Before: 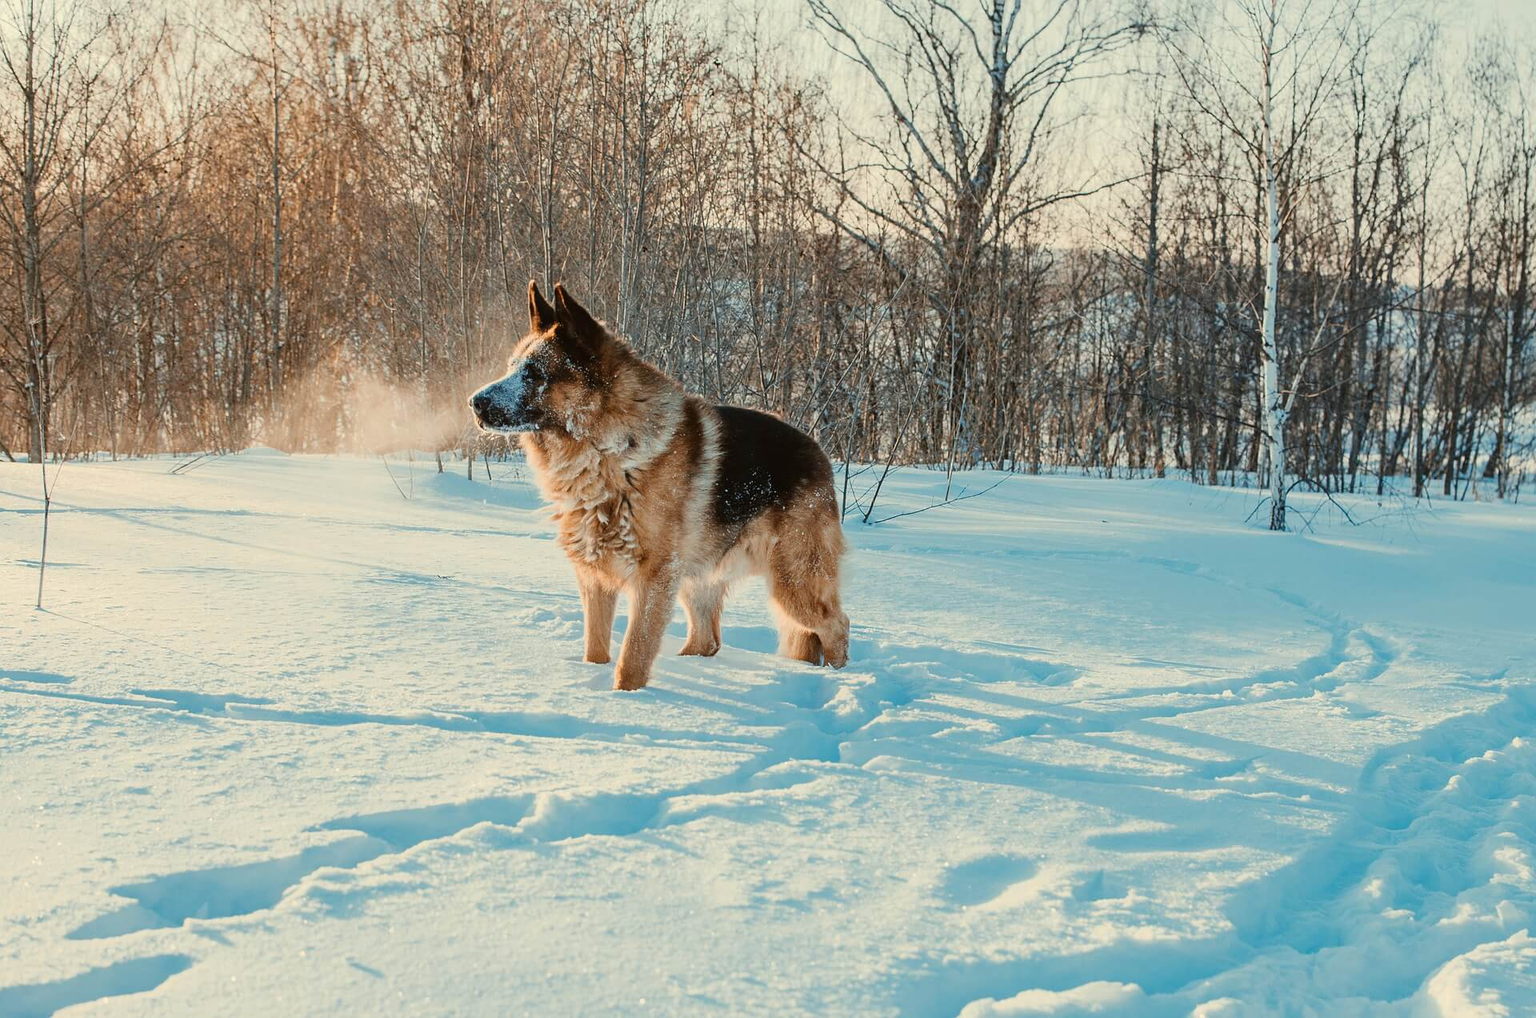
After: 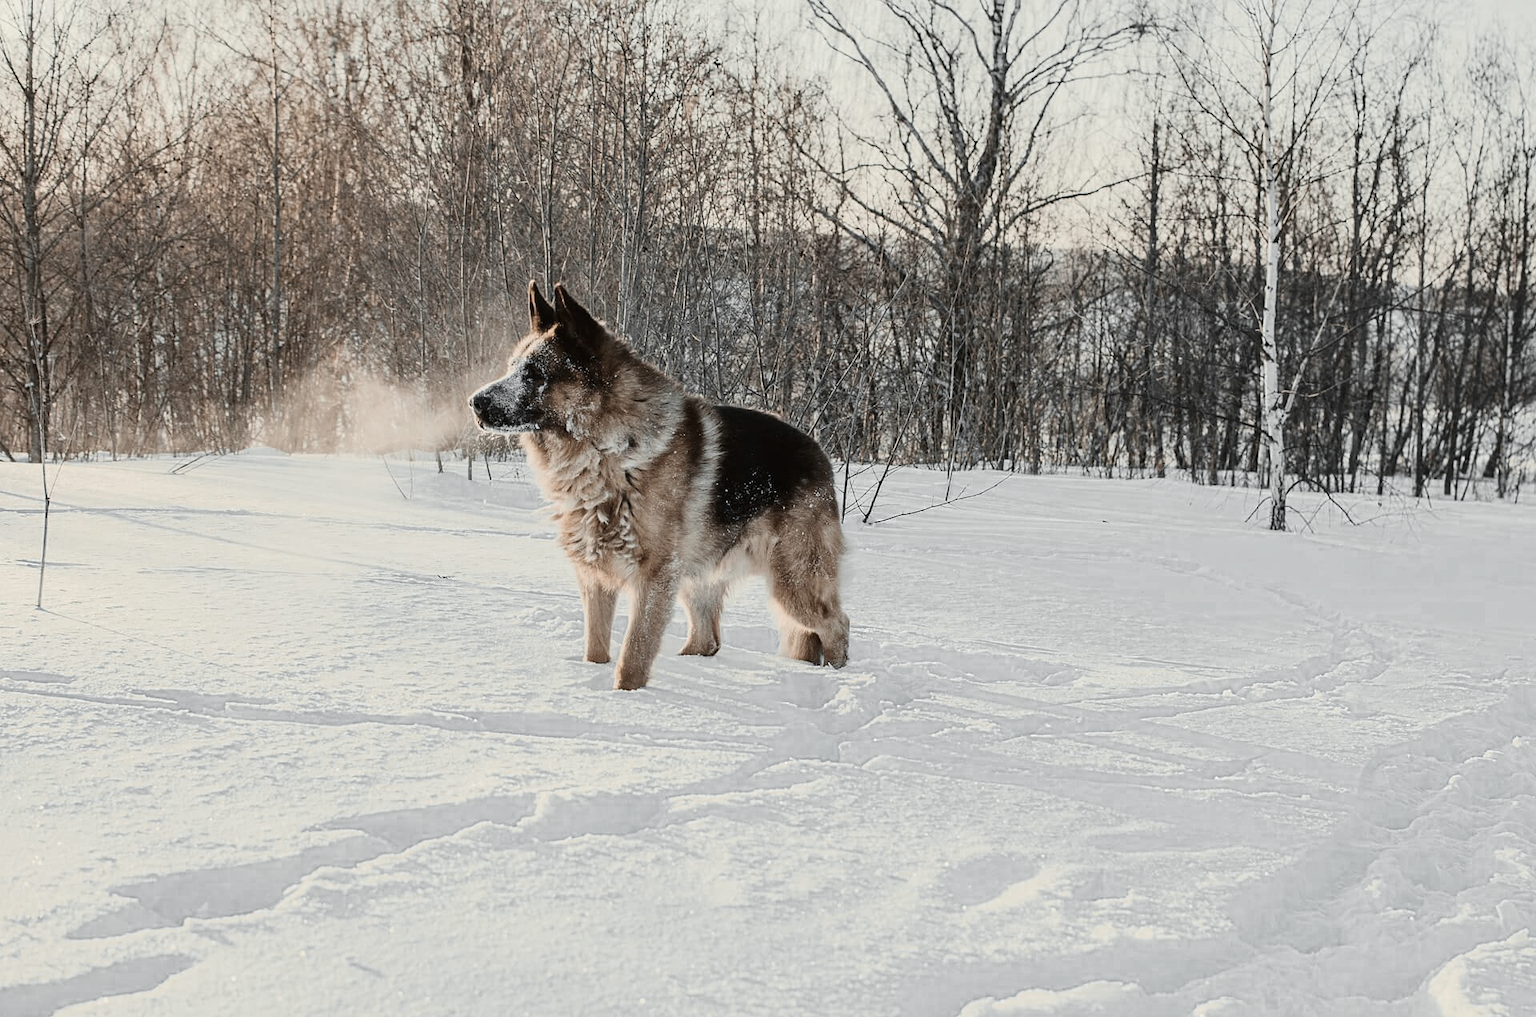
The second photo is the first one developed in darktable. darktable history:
color zones: curves: ch0 [(0, 0.613) (0.01, 0.613) (0.245, 0.448) (0.498, 0.529) (0.642, 0.665) (0.879, 0.777) (0.99, 0.613)]; ch1 [(0, 0.035) (0.121, 0.189) (0.259, 0.197) (0.415, 0.061) (0.589, 0.022) (0.732, 0.022) (0.857, 0.026) (0.991, 0.053)]
contrast brightness saturation: contrast 0.151, brightness -0.007, saturation 0.097
